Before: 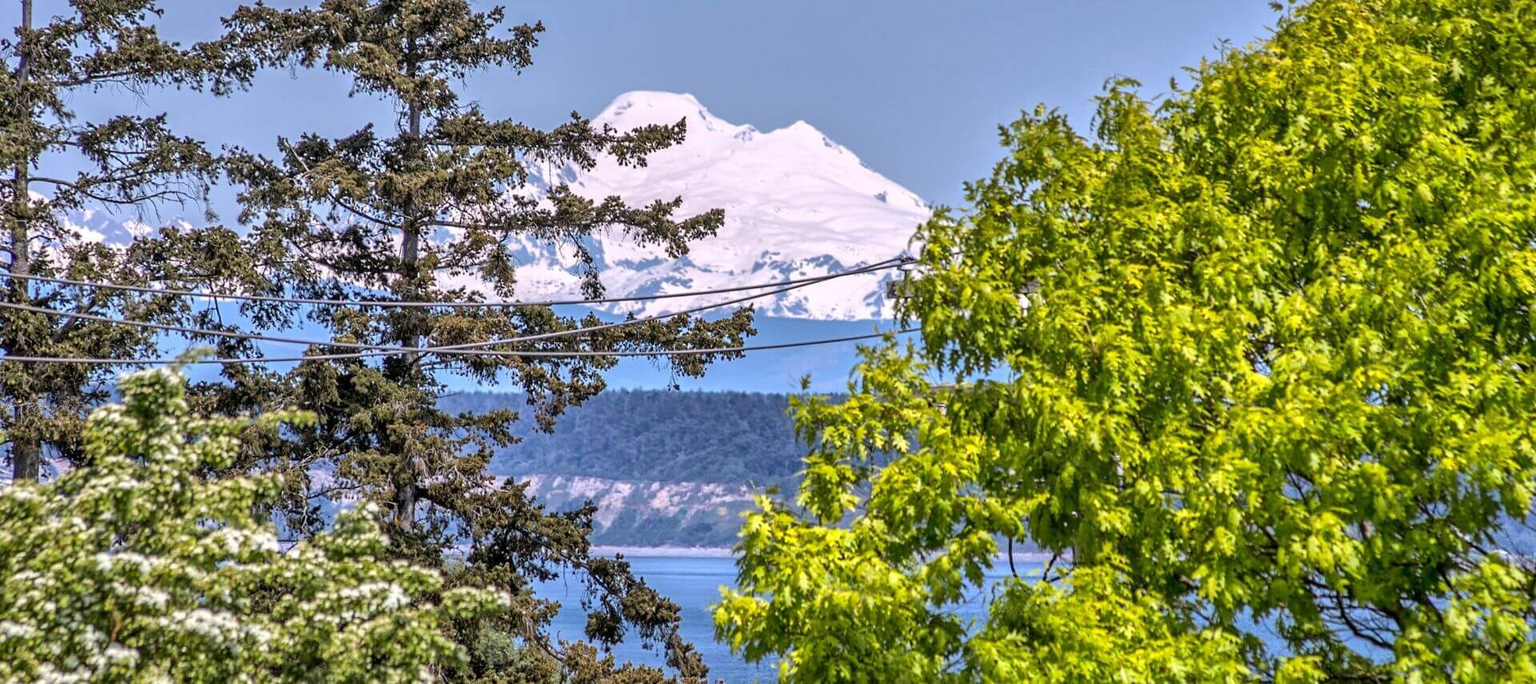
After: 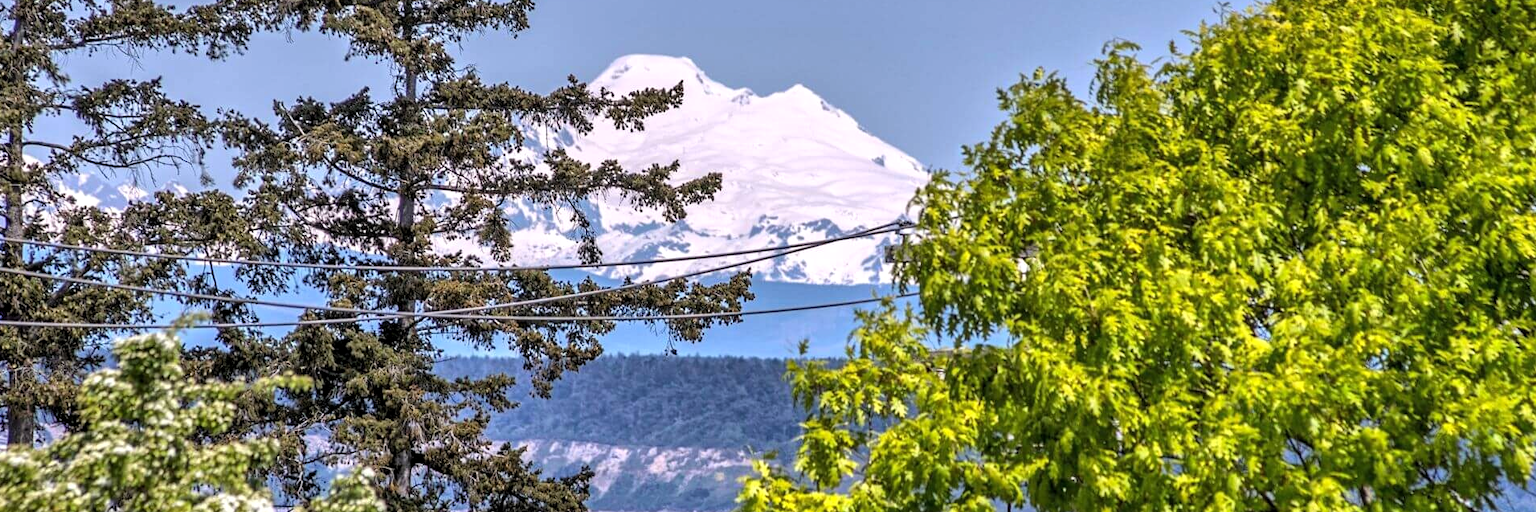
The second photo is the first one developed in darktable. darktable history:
crop: left 0.387%, top 5.469%, bottom 19.809%
levels: levels [0.031, 0.5, 0.969]
